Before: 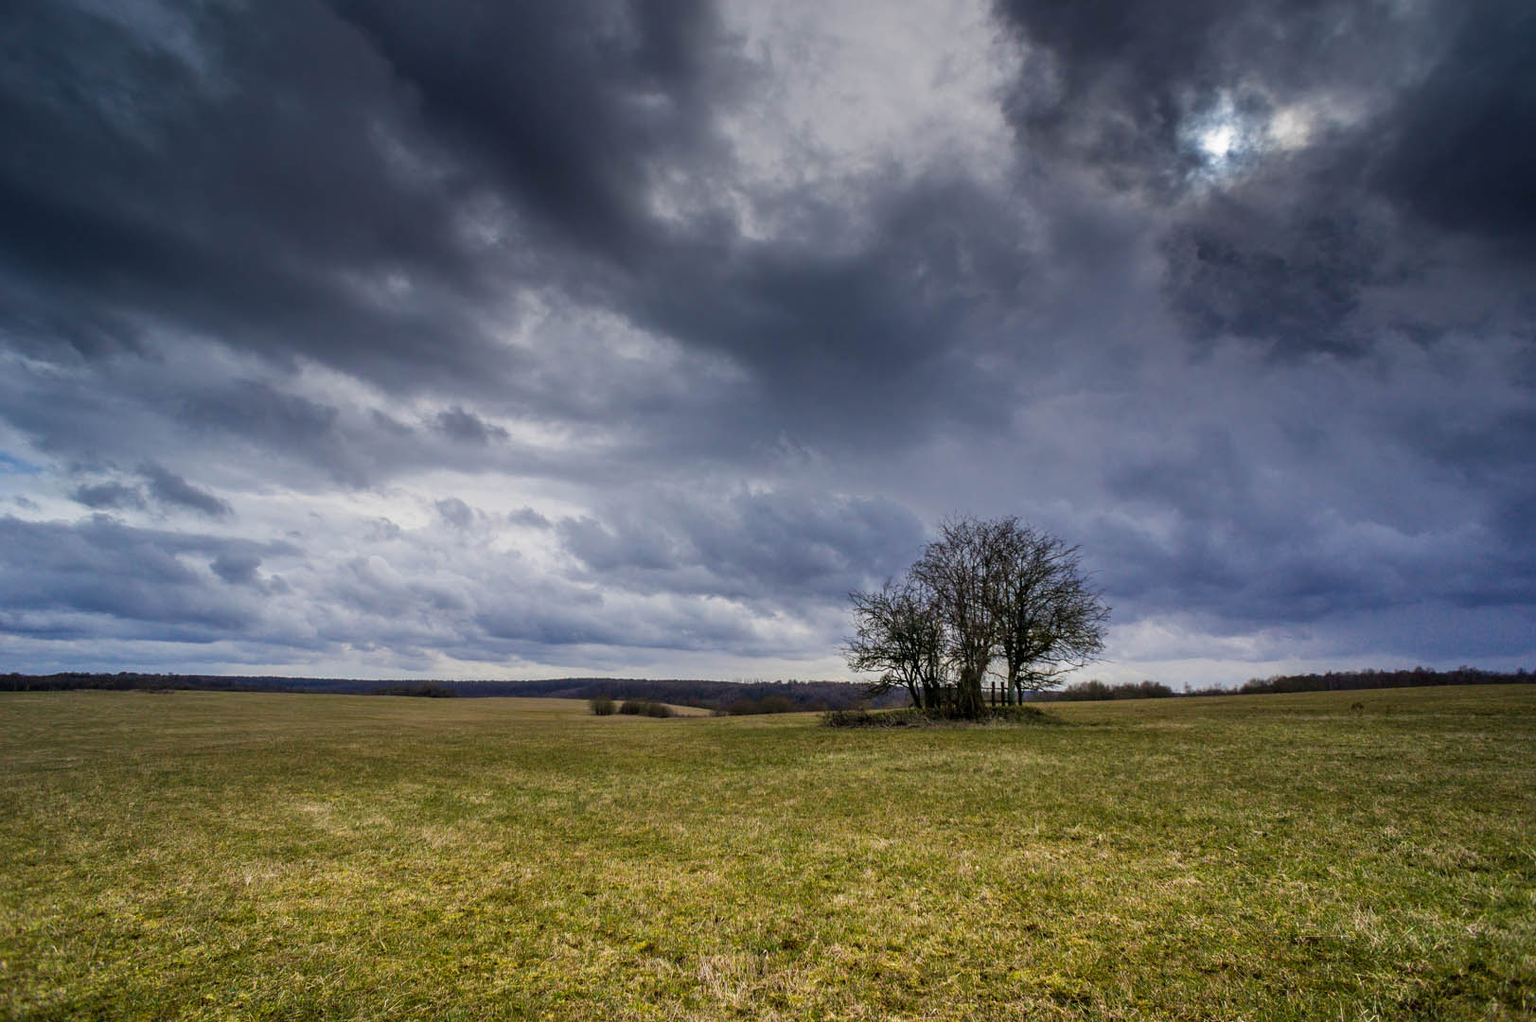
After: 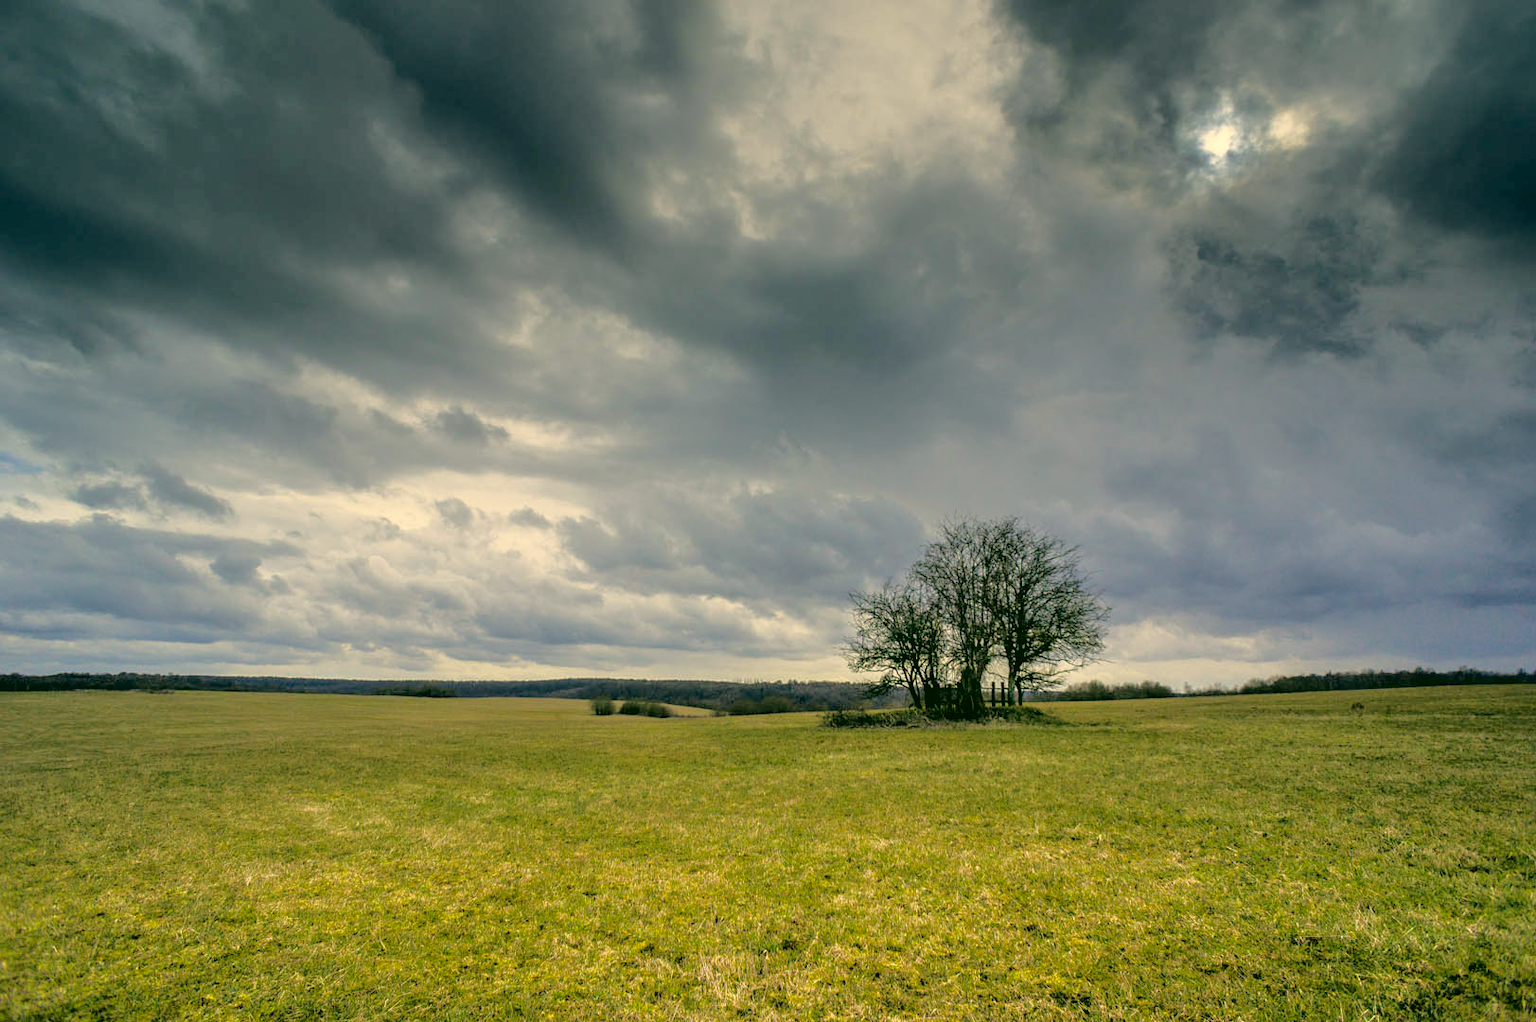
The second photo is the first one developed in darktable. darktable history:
tone curve: curves: ch0 [(0, 0) (0.003, 0.03) (0.011, 0.03) (0.025, 0.033) (0.044, 0.038) (0.069, 0.057) (0.1, 0.109) (0.136, 0.174) (0.177, 0.243) (0.224, 0.313) (0.277, 0.391) (0.335, 0.464) (0.399, 0.515) (0.468, 0.563) (0.543, 0.616) (0.623, 0.679) (0.709, 0.766) (0.801, 0.865) (0.898, 0.948) (1, 1)], color space Lab, independent channels, preserve colors none
color correction: highlights a* 4.74, highlights b* 24.65, shadows a* -15.82, shadows b* 3.86
